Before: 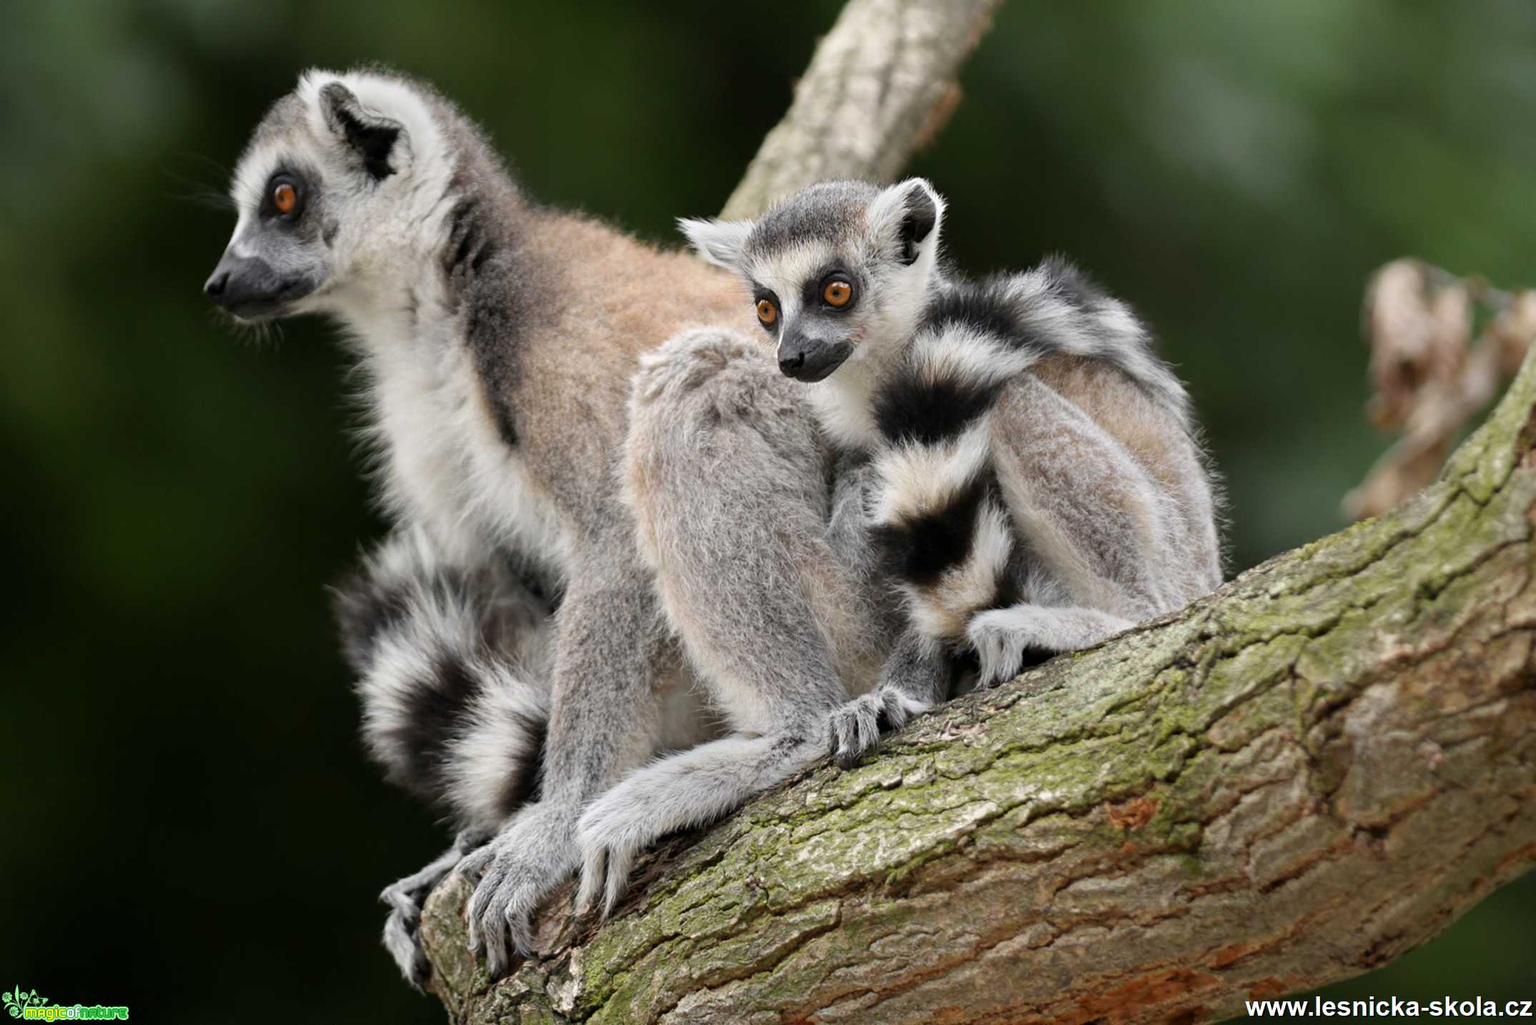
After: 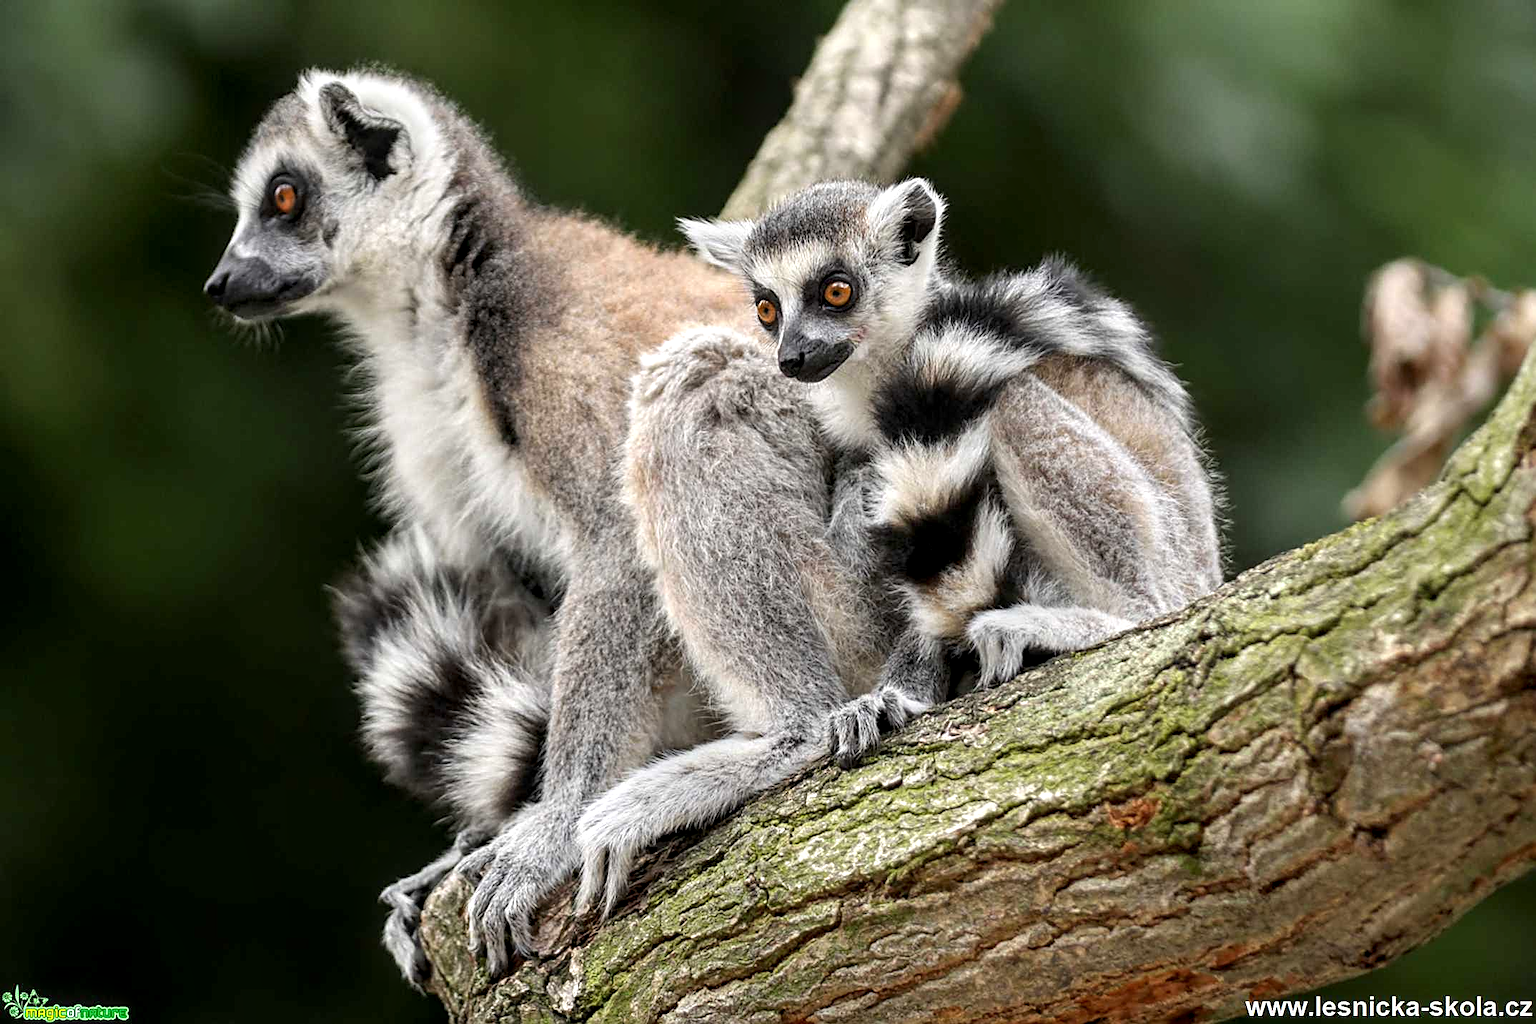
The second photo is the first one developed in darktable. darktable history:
sharpen: on, module defaults
local contrast: highlights 58%, detail 146%
exposure: exposure 0.173 EV, compensate highlight preservation false
color correction: highlights b* 0.057, saturation 1.08
